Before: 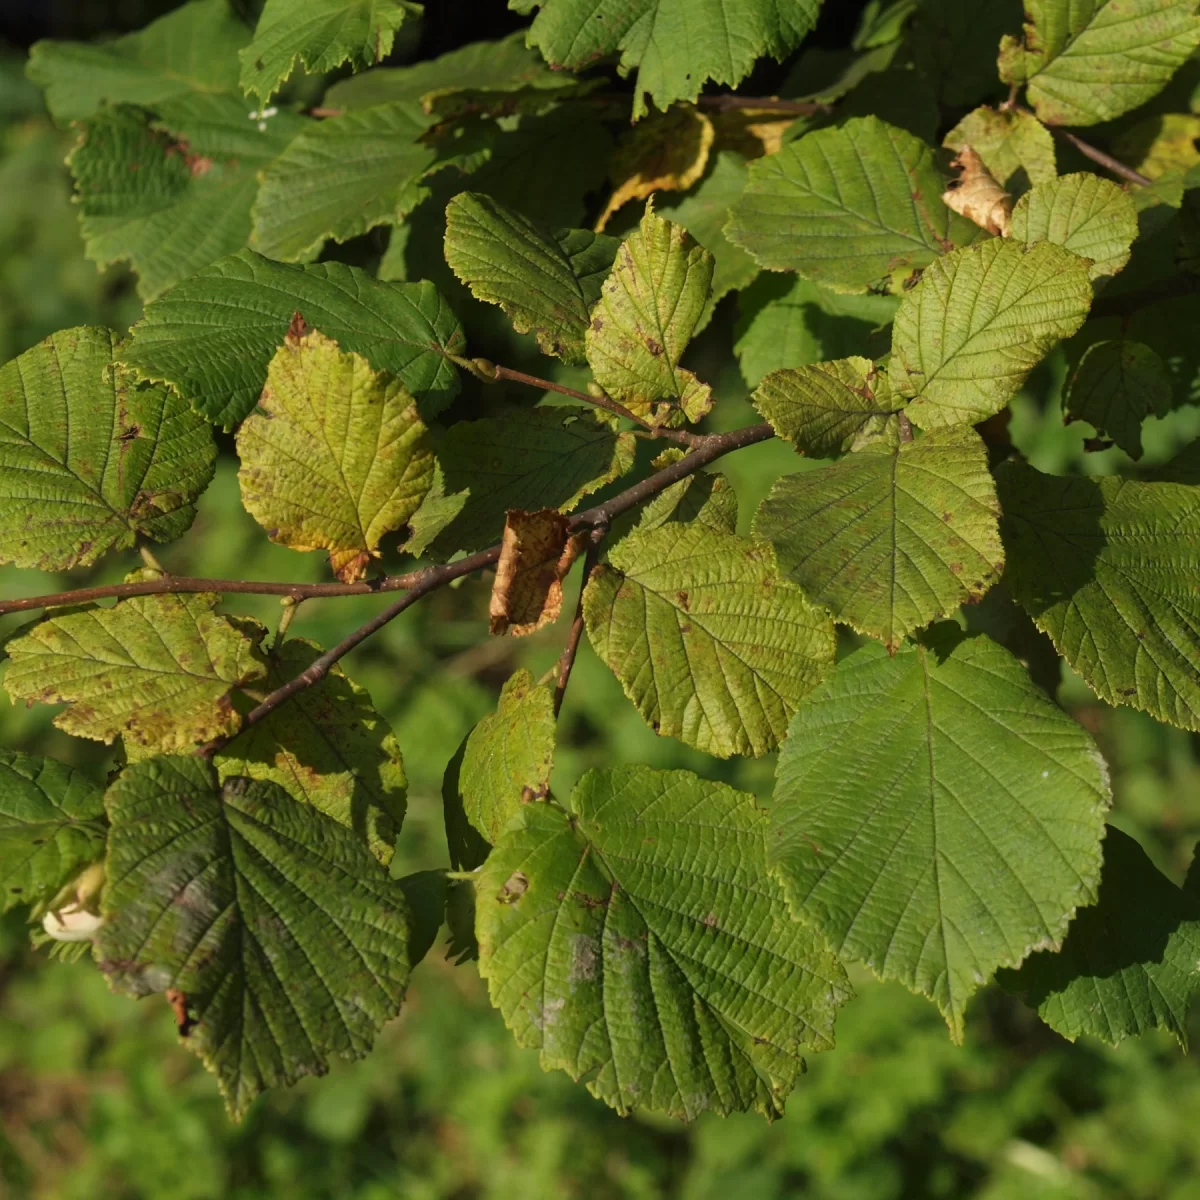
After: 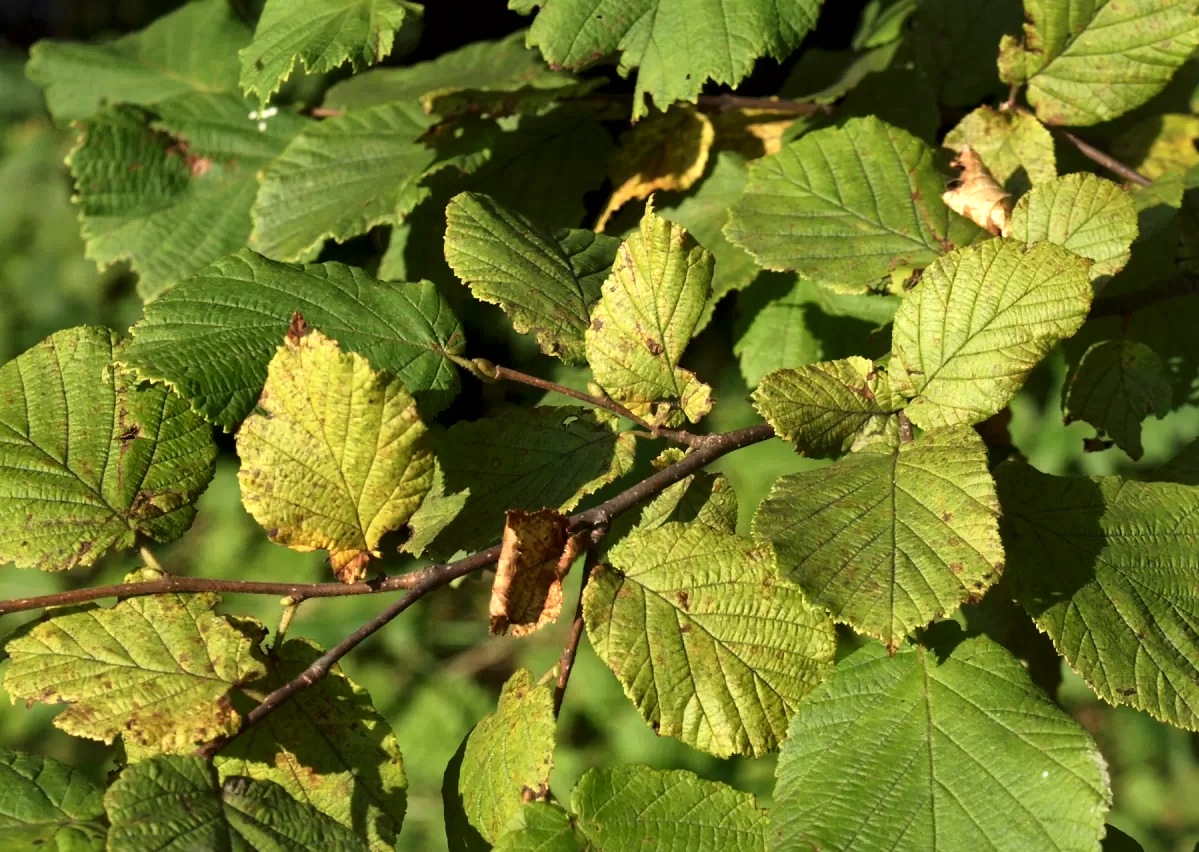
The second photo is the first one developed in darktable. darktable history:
exposure: black level correction 0, exposure 0.592 EV, compensate exposure bias true, compensate highlight preservation false
crop: right 0.001%, bottom 28.975%
local contrast: mode bilateral grid, contrast 99, coarseness 99, detail 165%, midtone range 0.2
